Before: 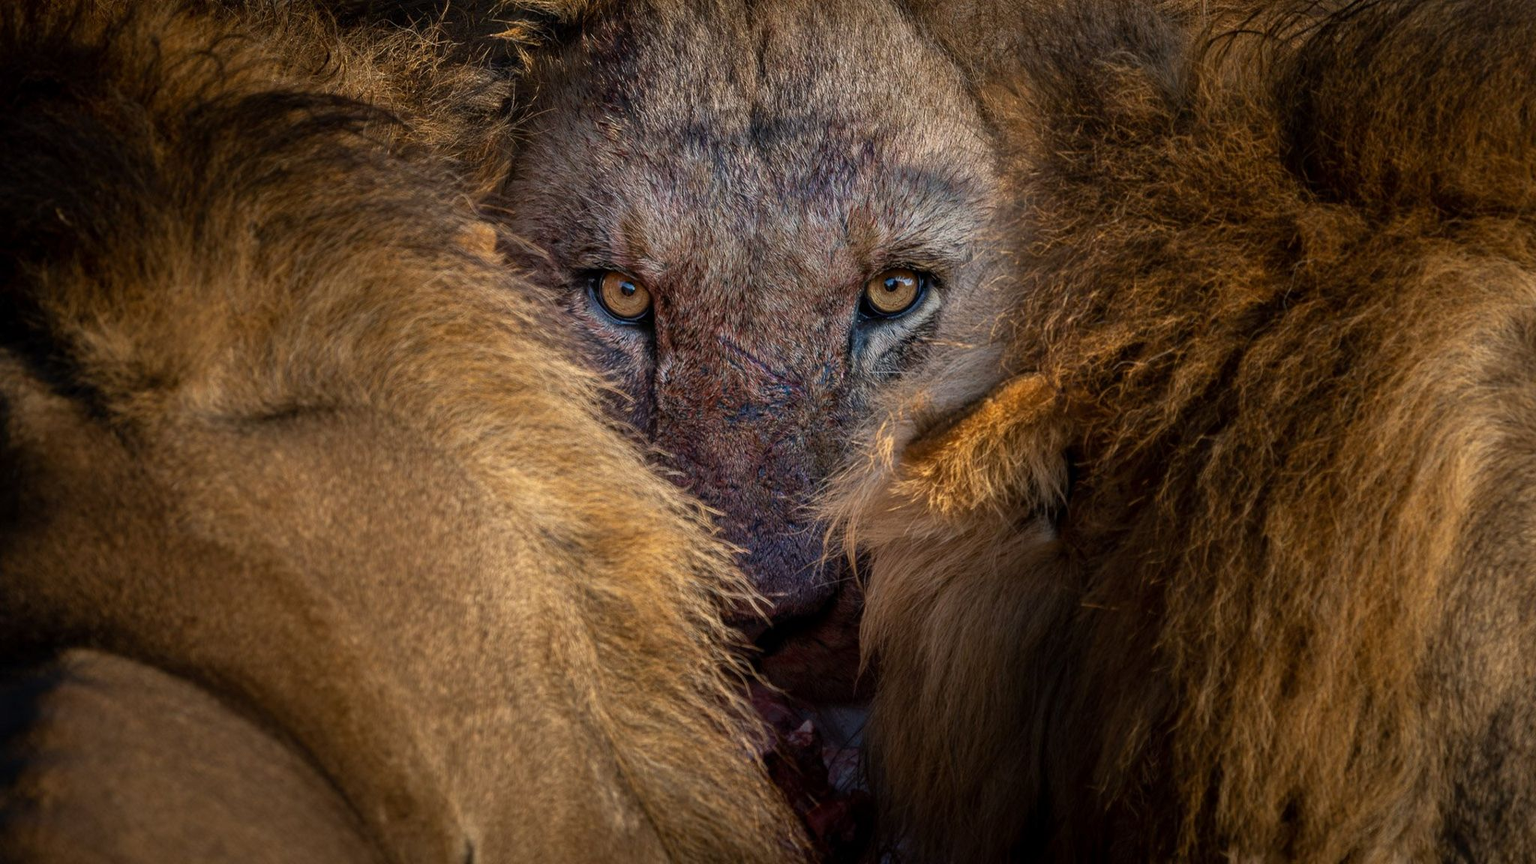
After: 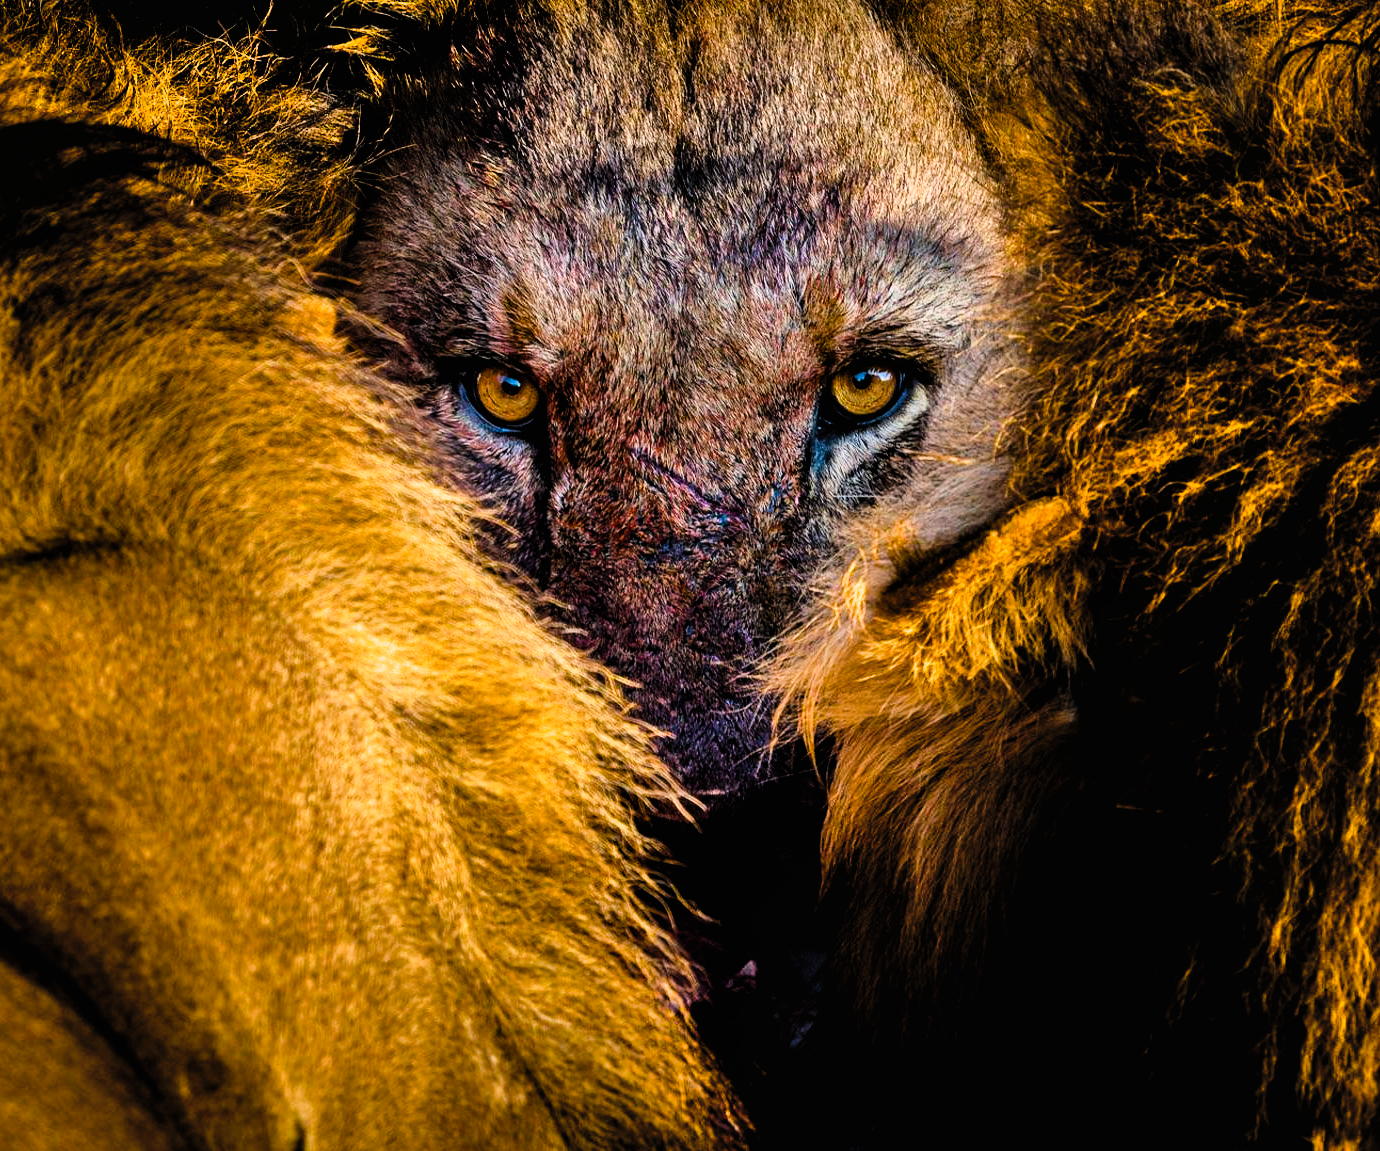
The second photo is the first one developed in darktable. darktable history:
filmic rgb: black relative exposure -3.63 EV, white relative exposure 2.18 EV, hardness 3.64
shadows and highlights: shadows 52.51, soften with gaussian
crop and rotate: left 15.96%, right 16.635%
contrast brightness saturation: contrast 0.201, brightness 0.16, saturation 0.217
color balance rgb: linear chroma grading › global chroma 14.735%, perceptual saturation grading › global saturation 39.859%, perceptual saturation grading › highlights -25.478%, perceptual saturation grading › mid-tones 34.847%, perceptual saturation grading › shadows 35.764%, global vibrance 14.216%
